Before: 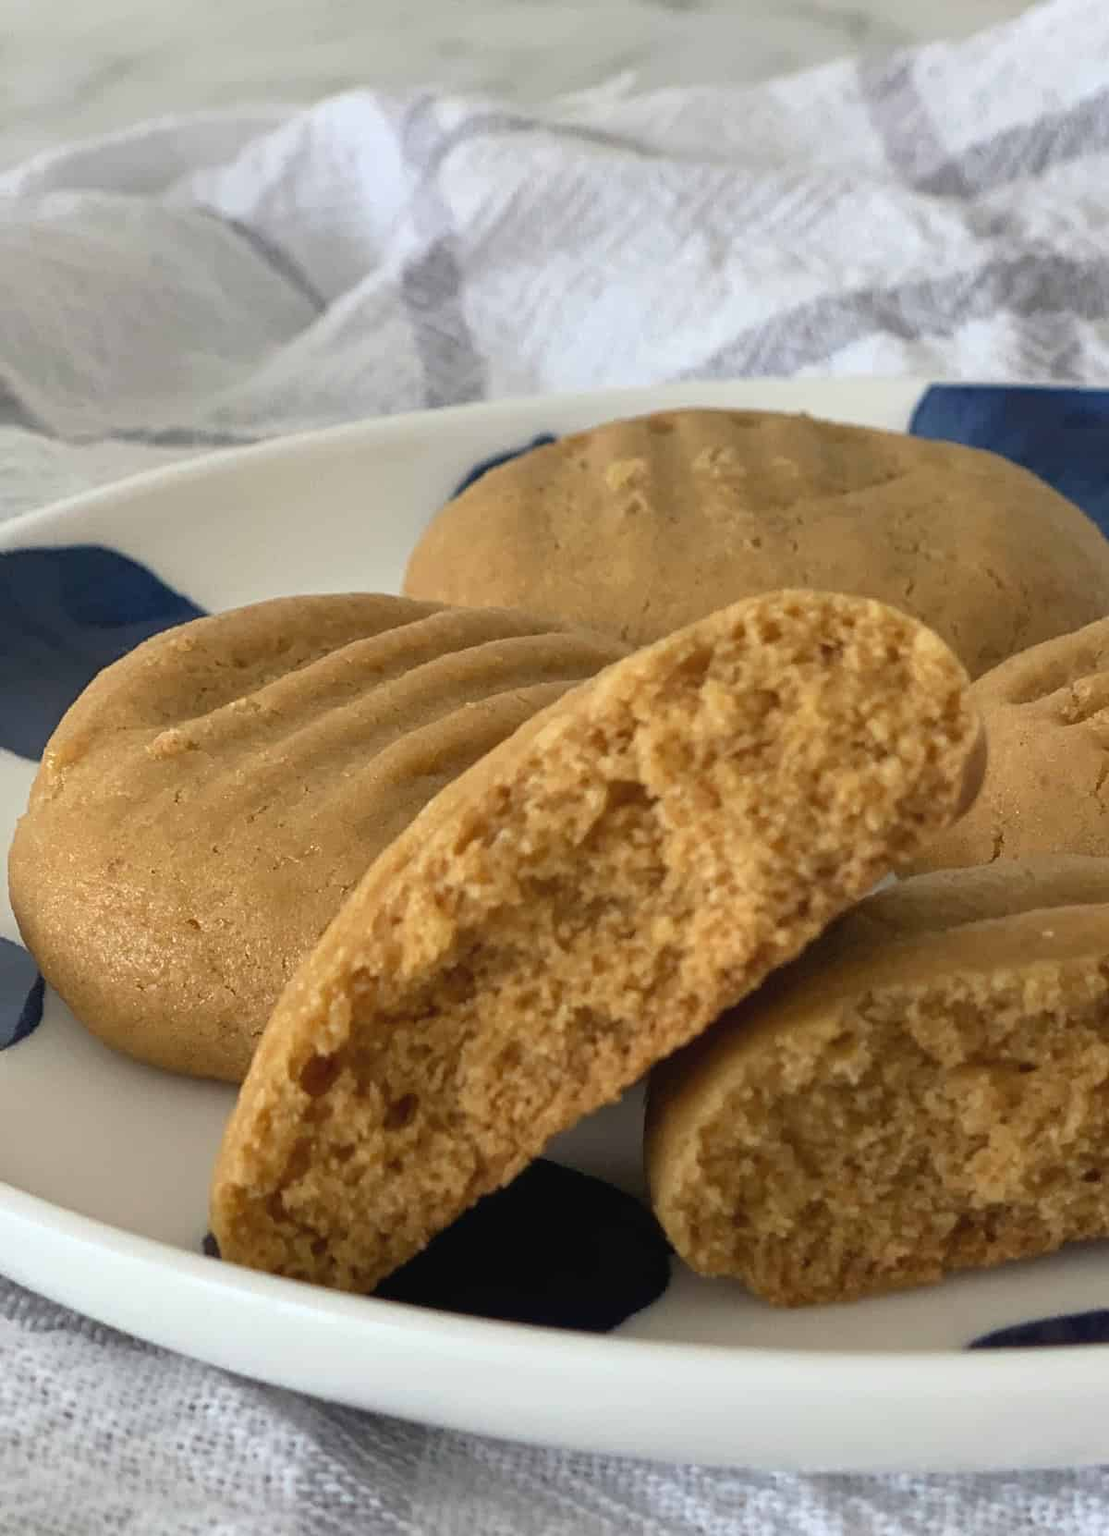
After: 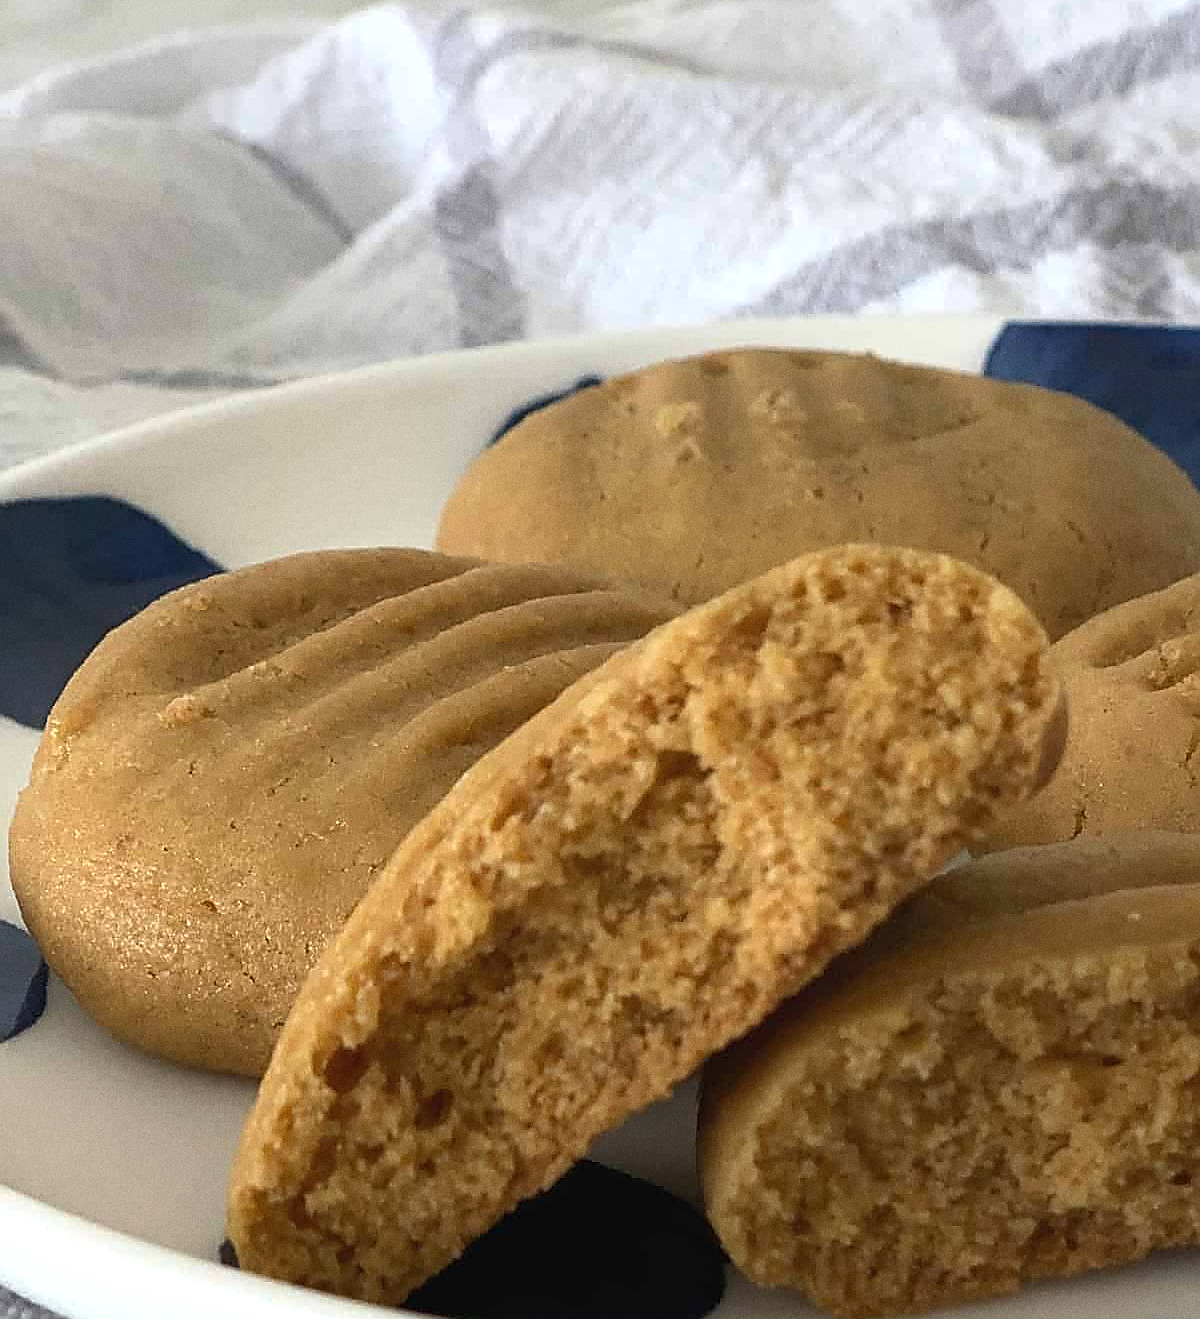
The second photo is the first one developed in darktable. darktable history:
sharpen: radius 1.4, amount 1.25, threshold 0.7
crop and rotate: top 5.667%, bottom 14.937%
tone equalizer: -8 EV -0.001 EV, -7 EV 0.001 EV, -6 EV -0.002 EV, -5 EV -0.003 EV, -4 EV -0.062 EV, -3 EV -0.222 EV, -2 EV -0.267 EV, -1 EV 0.105 EV, +0 EV 0.303 EV
grain: coarseness 0.09 ISO
